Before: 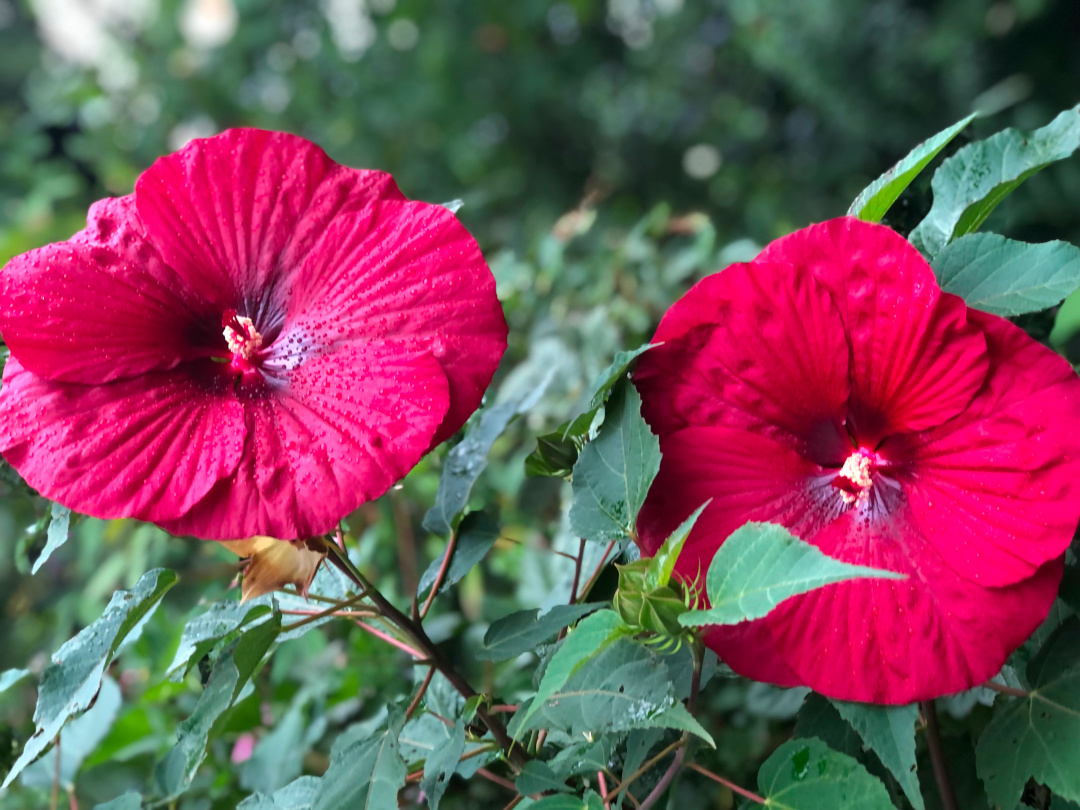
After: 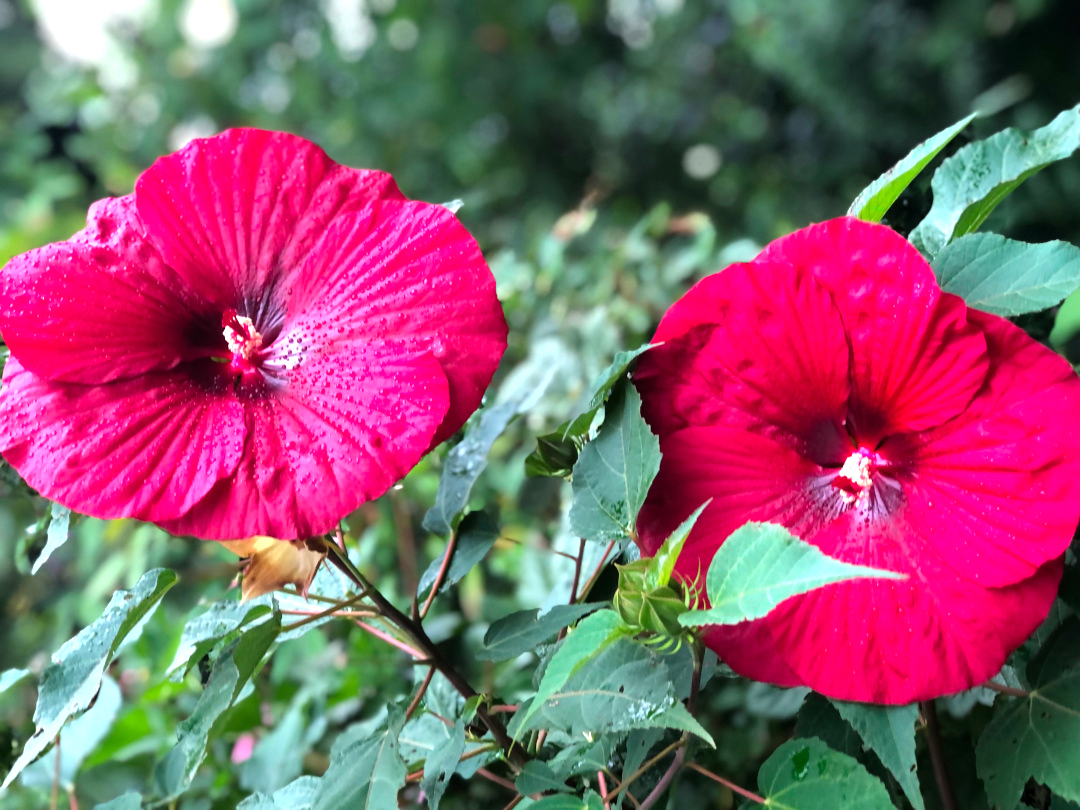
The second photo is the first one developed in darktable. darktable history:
tone equalizer: -8 EV -0.786 EV, -7 EV -0.715 EV, -6 EV -0.585 EV, -5 EV -0.421 EV, -3 EV 0.393 EV, -2 EV 0.6 EV, -1 EV 0.679 EV, +0 EV 0.727 EV, luminance estimator HSV value / RGB max
